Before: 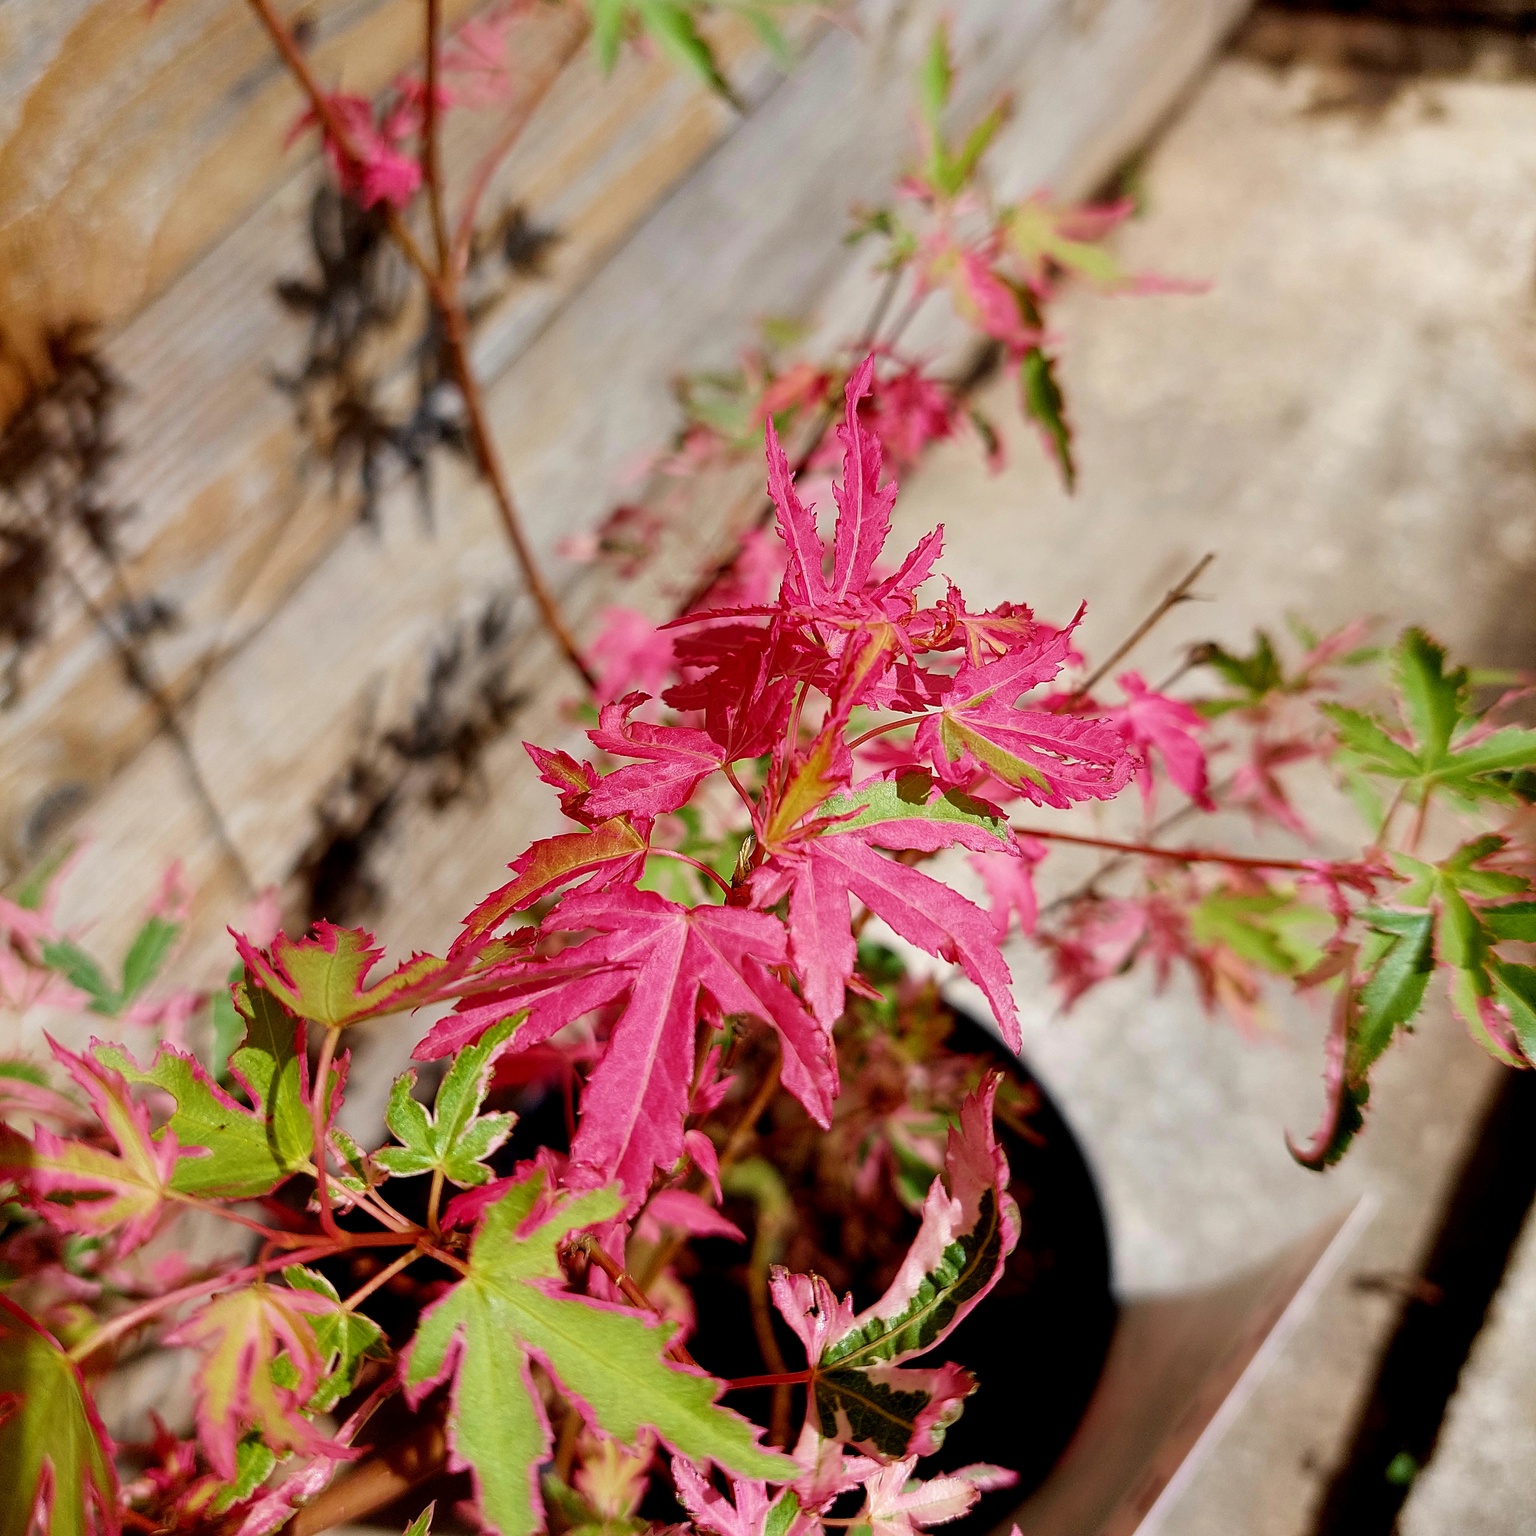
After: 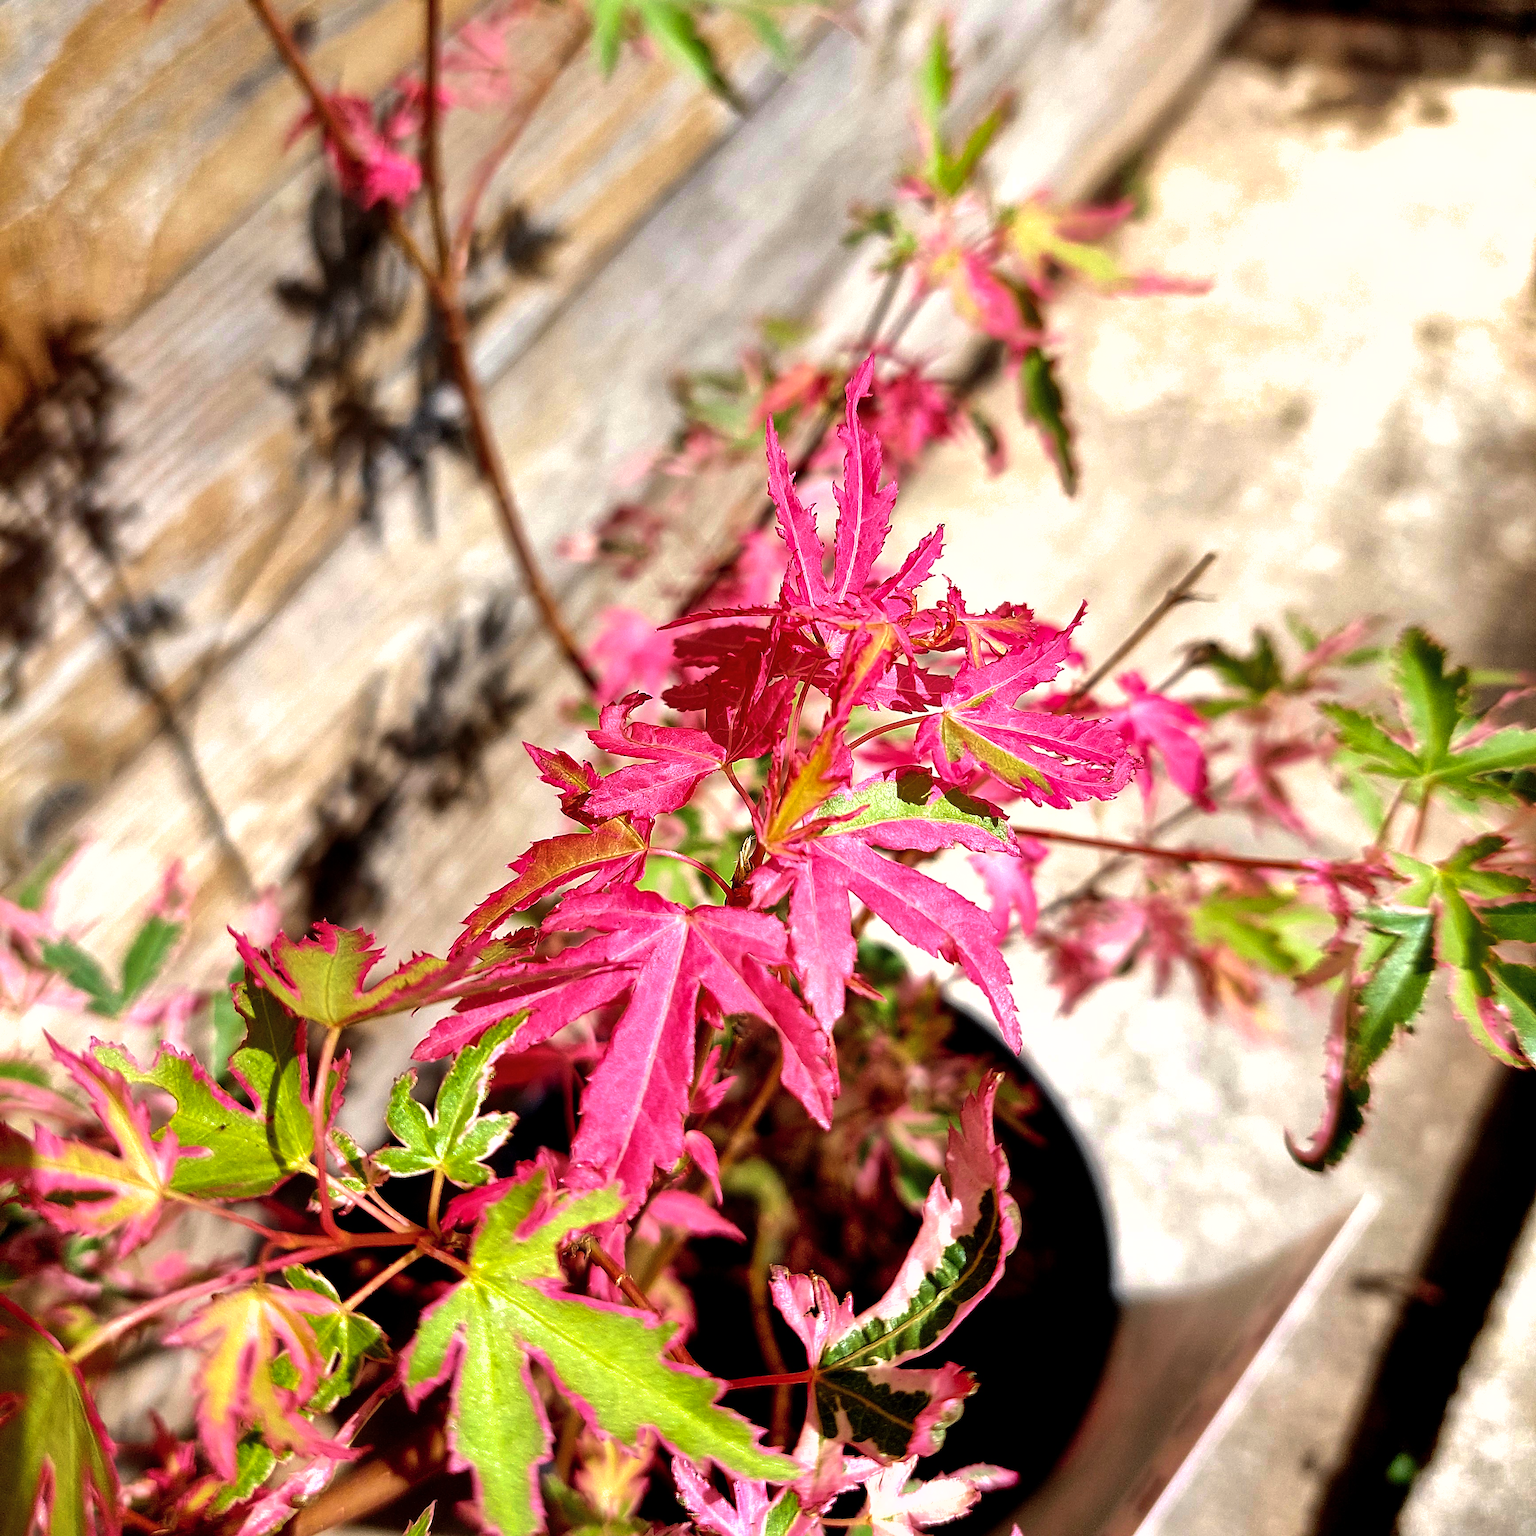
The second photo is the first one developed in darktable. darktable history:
tone equalizer: -8 EV -1.08 EV, -7 EV -1.01 EV, -6 EV -0.867 EV, -5 EV -0.578 EV, -3 EV 0.578 EV, -2 EV 0.867 EV, -1 EV 1.01 EV, +0 EV 1.08 EV, edges refinement/feathering 500, mask exposure compensation -1.57 EV, preserve details no
shadows and highlights: on, module defaults
